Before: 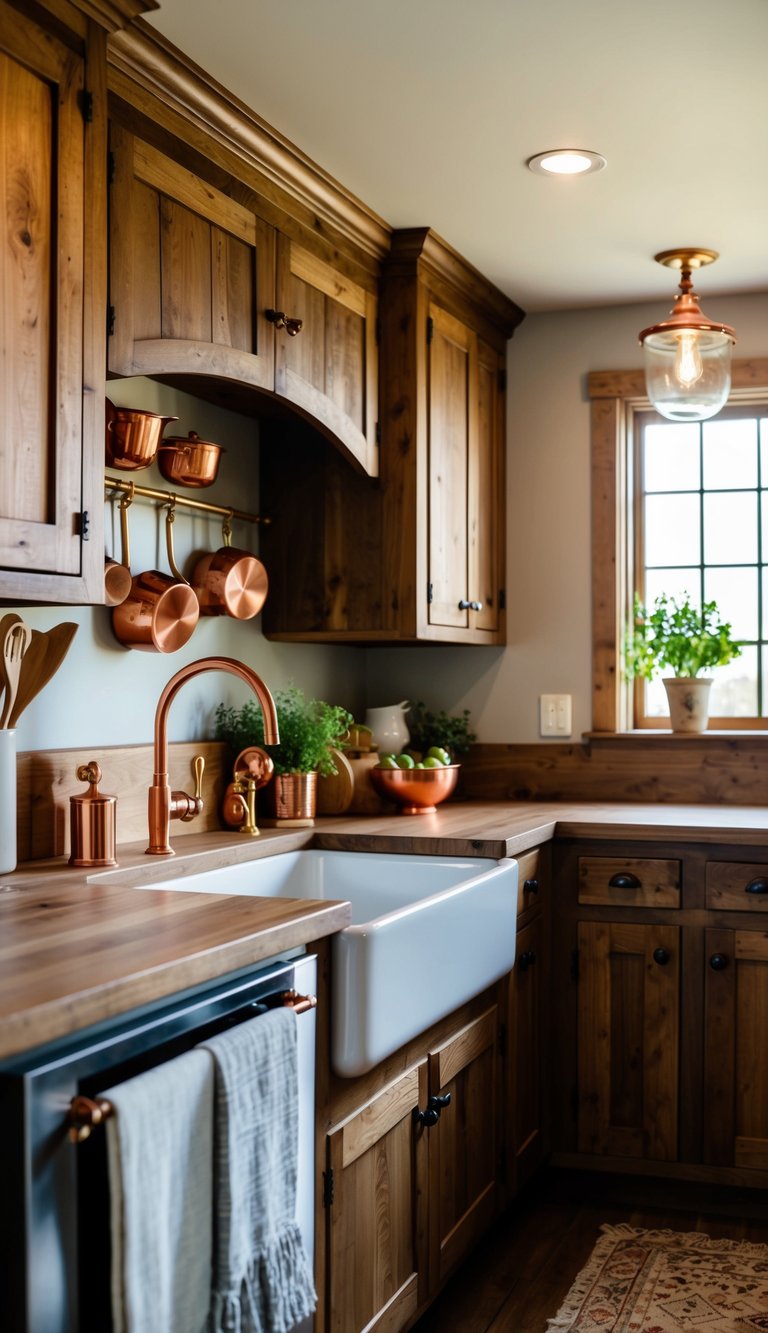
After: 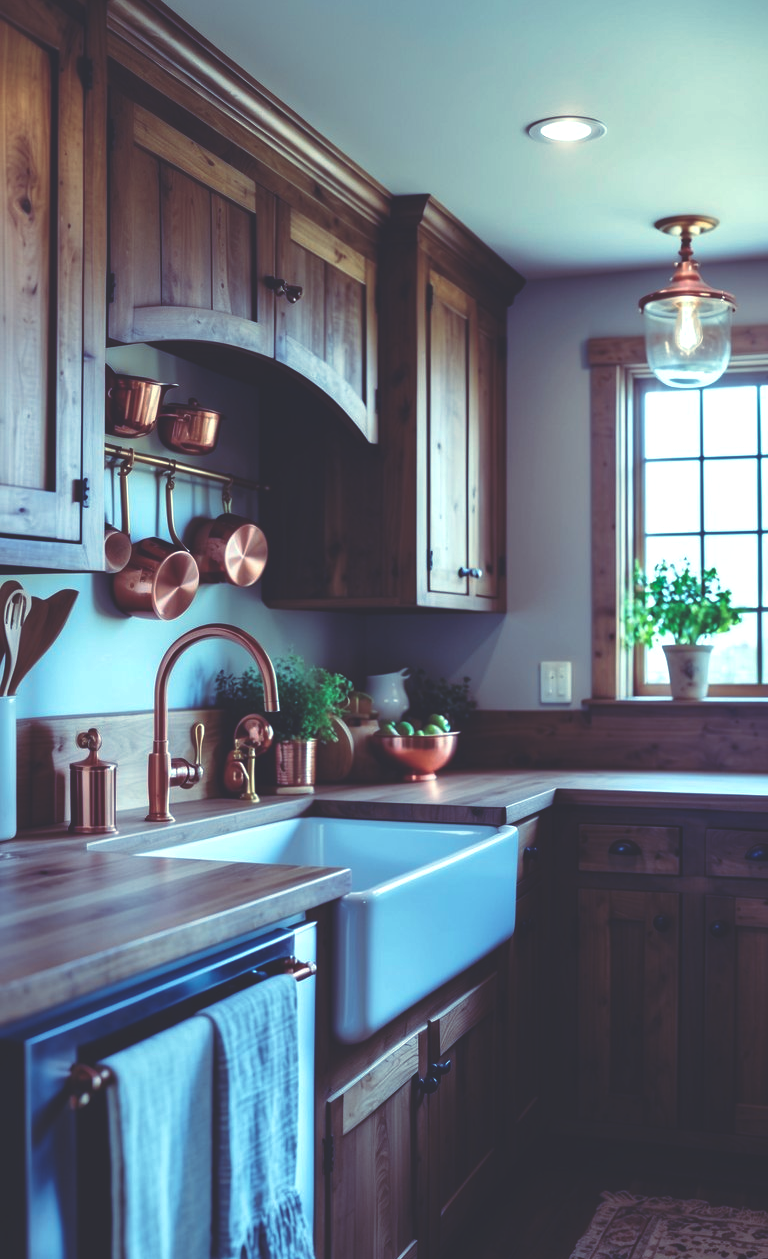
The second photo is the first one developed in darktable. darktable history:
color calibration: illuminant as shot in camera, x 0.358, y 0.373, temperature 4628.91 K
crop and rotate: top 2.479%, bottom 3.018%
exposure: exposure 0.2 EV, compensate highlight preservation false
rgb curve: curves: ch0 [(0, 0.186) (0.314, 0.284) (0.576, 0.466) (0.805, 0.691) (0.936, 0.886)]; ch1 [(0, 0.186) (0.314, 0.284) (0.581, 0.534) (0.771, 0.746) (0.936, 0.958)]; ch2 [(0, 0.216) (0.275, 0.39) (1, 1)], mode RGB, independent channels, compensate middle gray true, preserve colors none
